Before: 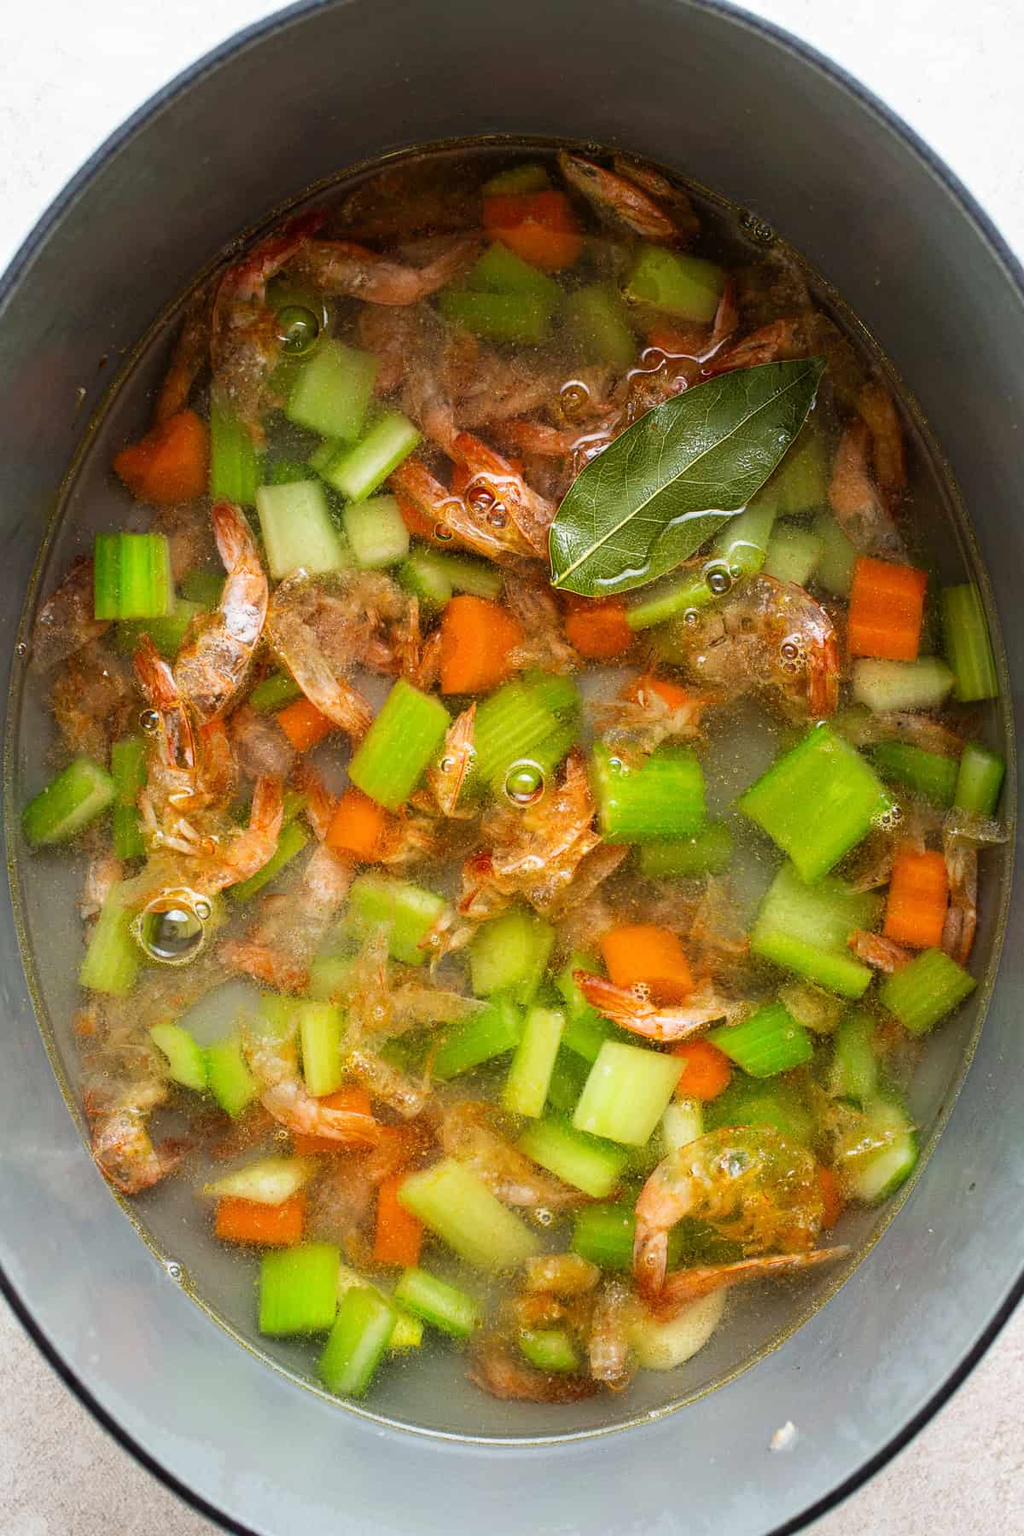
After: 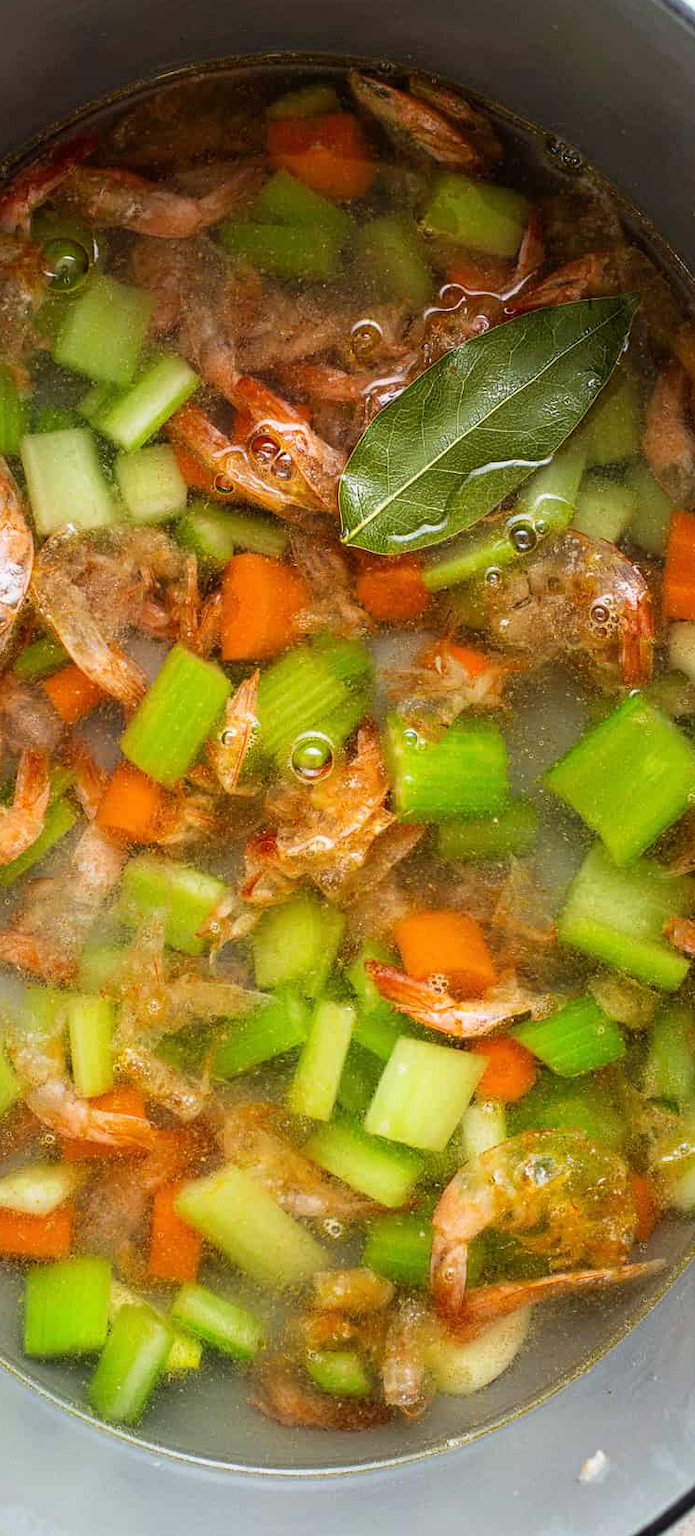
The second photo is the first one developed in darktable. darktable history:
crop and rotate: left 23.184%, top 5.626%, right 14.26%, bottom 2.269%
